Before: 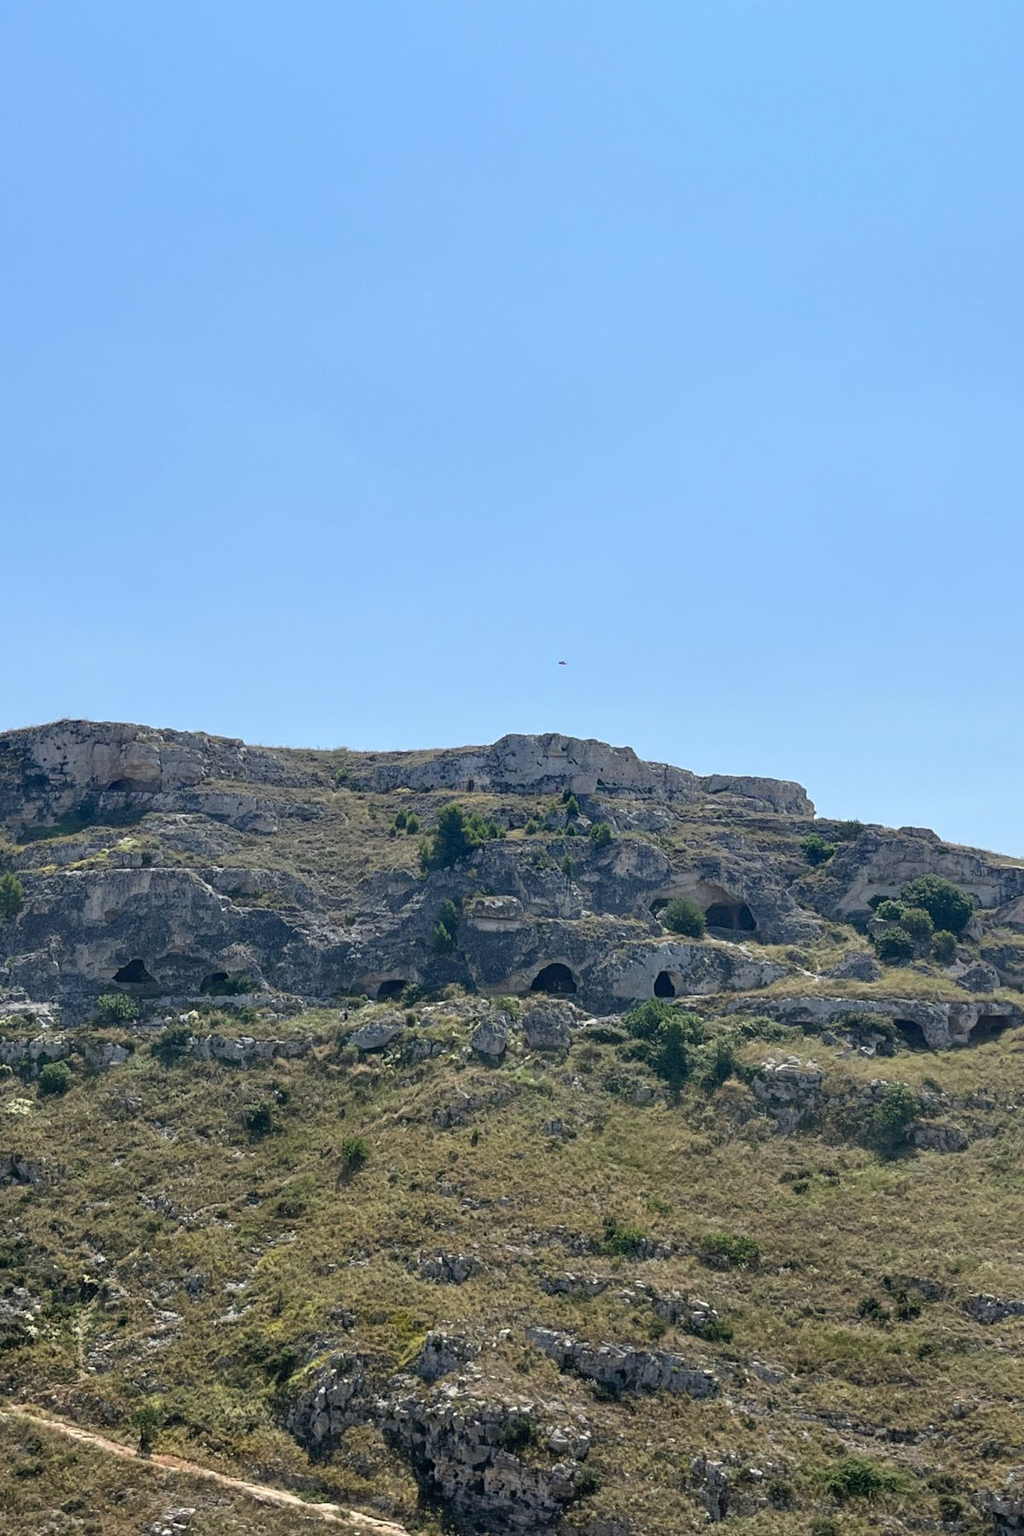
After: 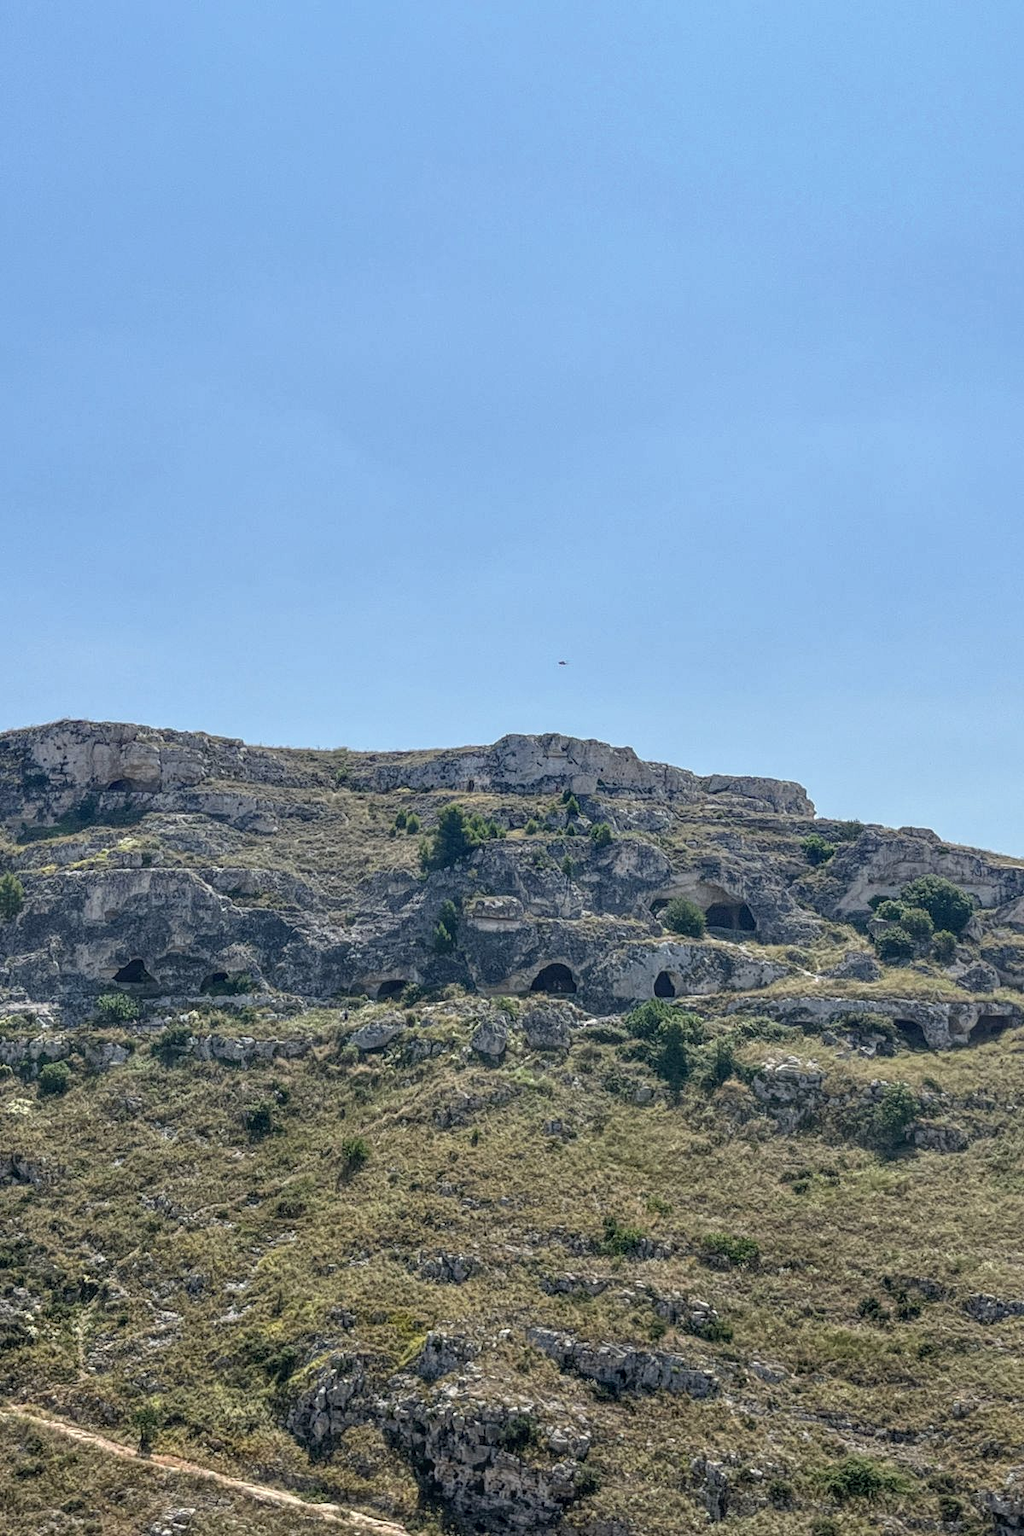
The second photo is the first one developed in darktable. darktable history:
local contrast: highlights 74%, shadows 55%, detail 176%, midtone range 0.207
contrast equalizer: octaves 7, y [[0.6 ×6], [0.55 ×6], [0 ×6], [0 ×6], [0 ×6]], mix 0.29
contrast brightness saturation: contrast -0.1, saturation -0.1
